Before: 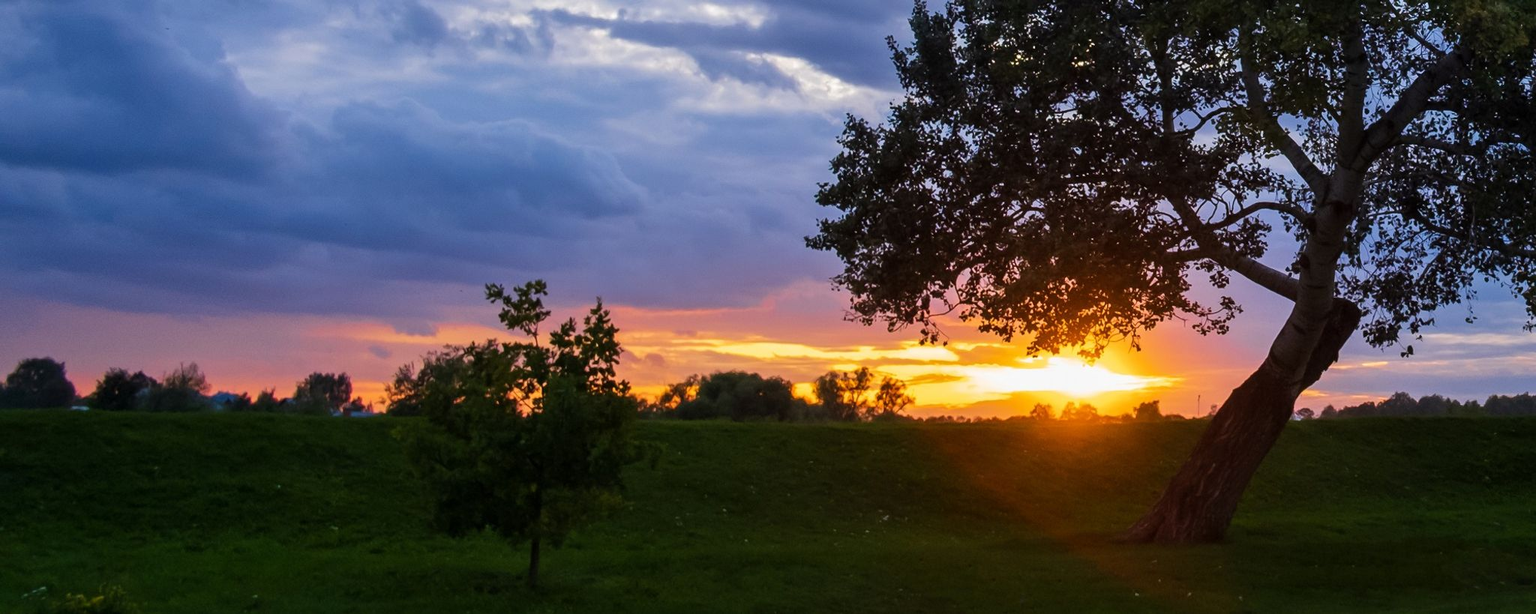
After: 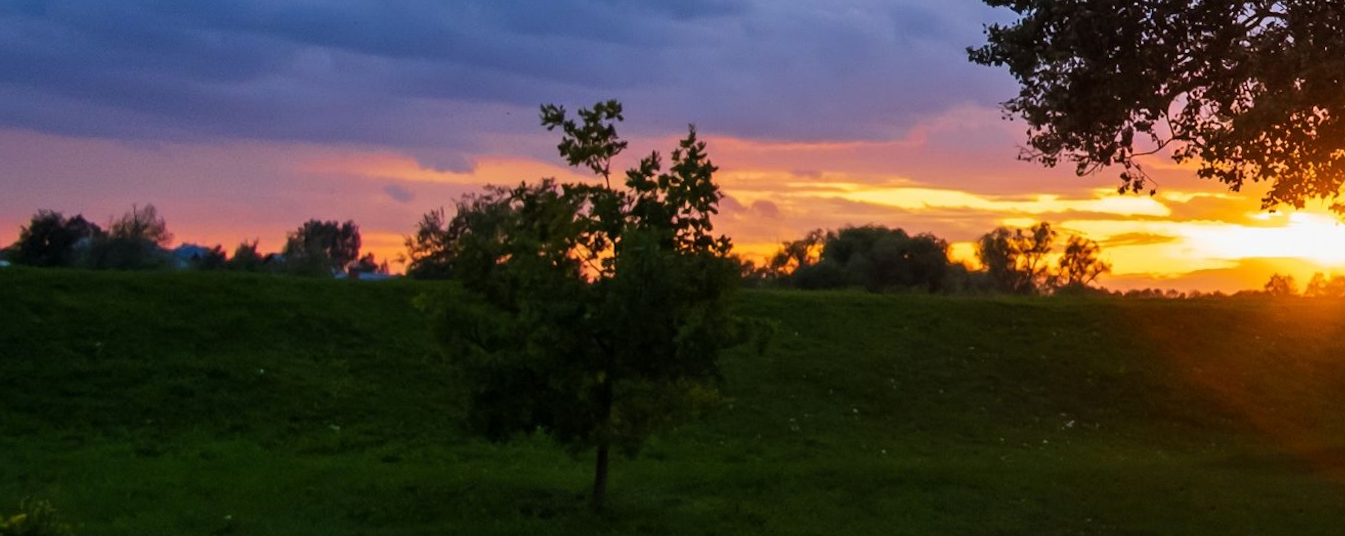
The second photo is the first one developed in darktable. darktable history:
crop and rotate: angle -0.771°, left 3.758%, top 32.33%, right 28.353%
